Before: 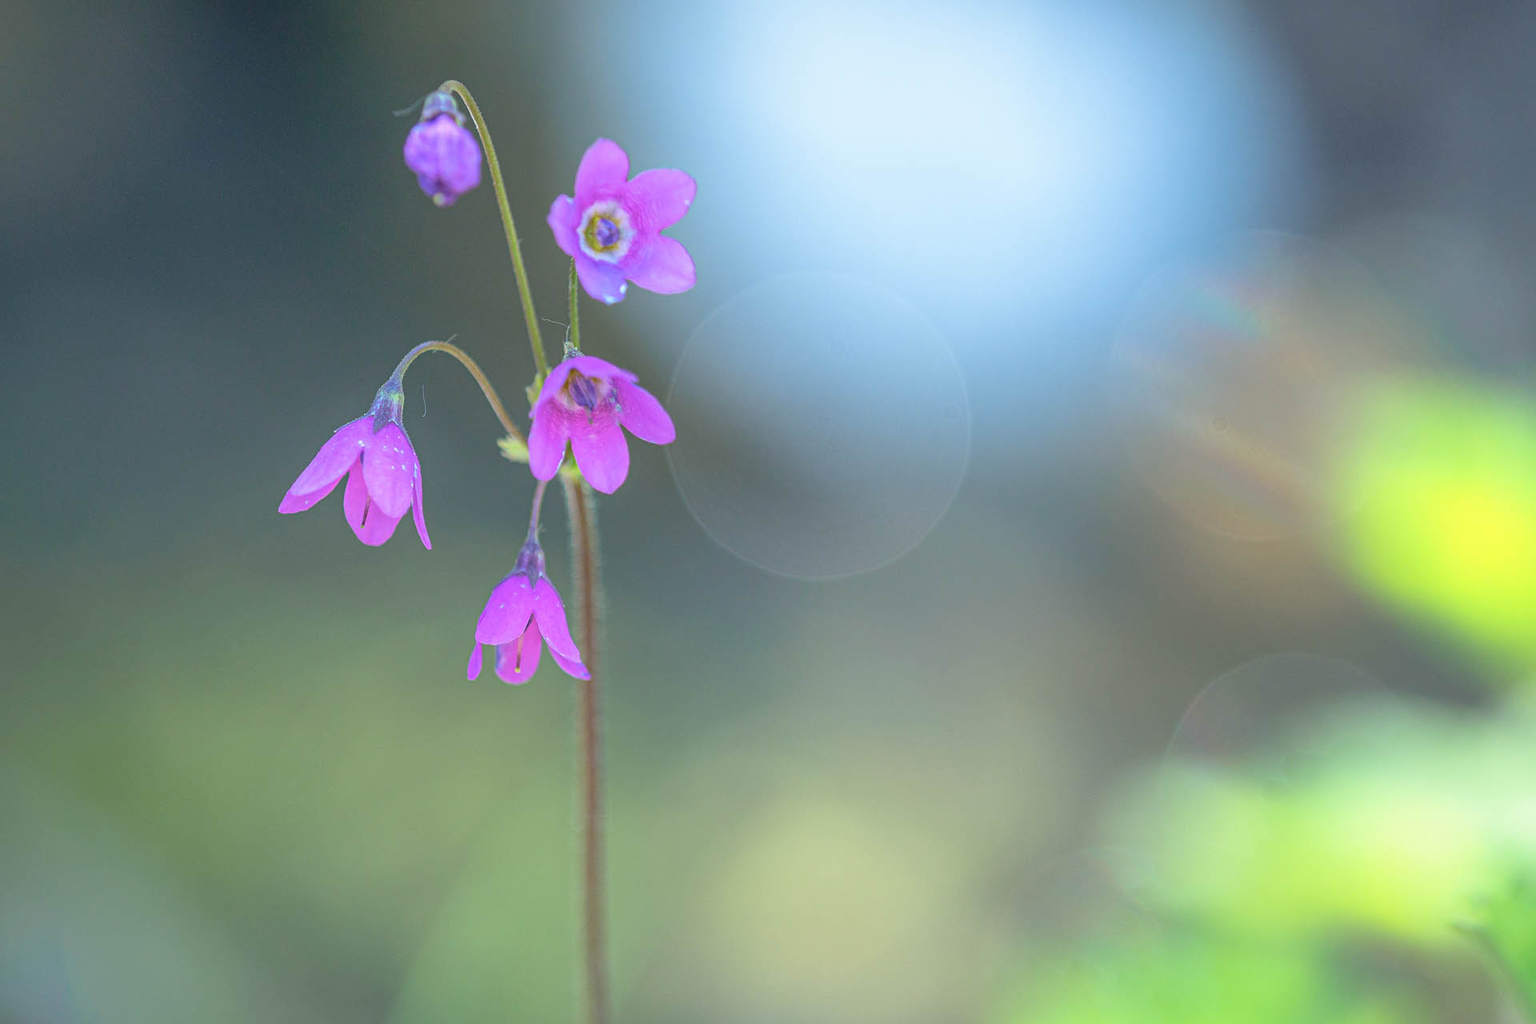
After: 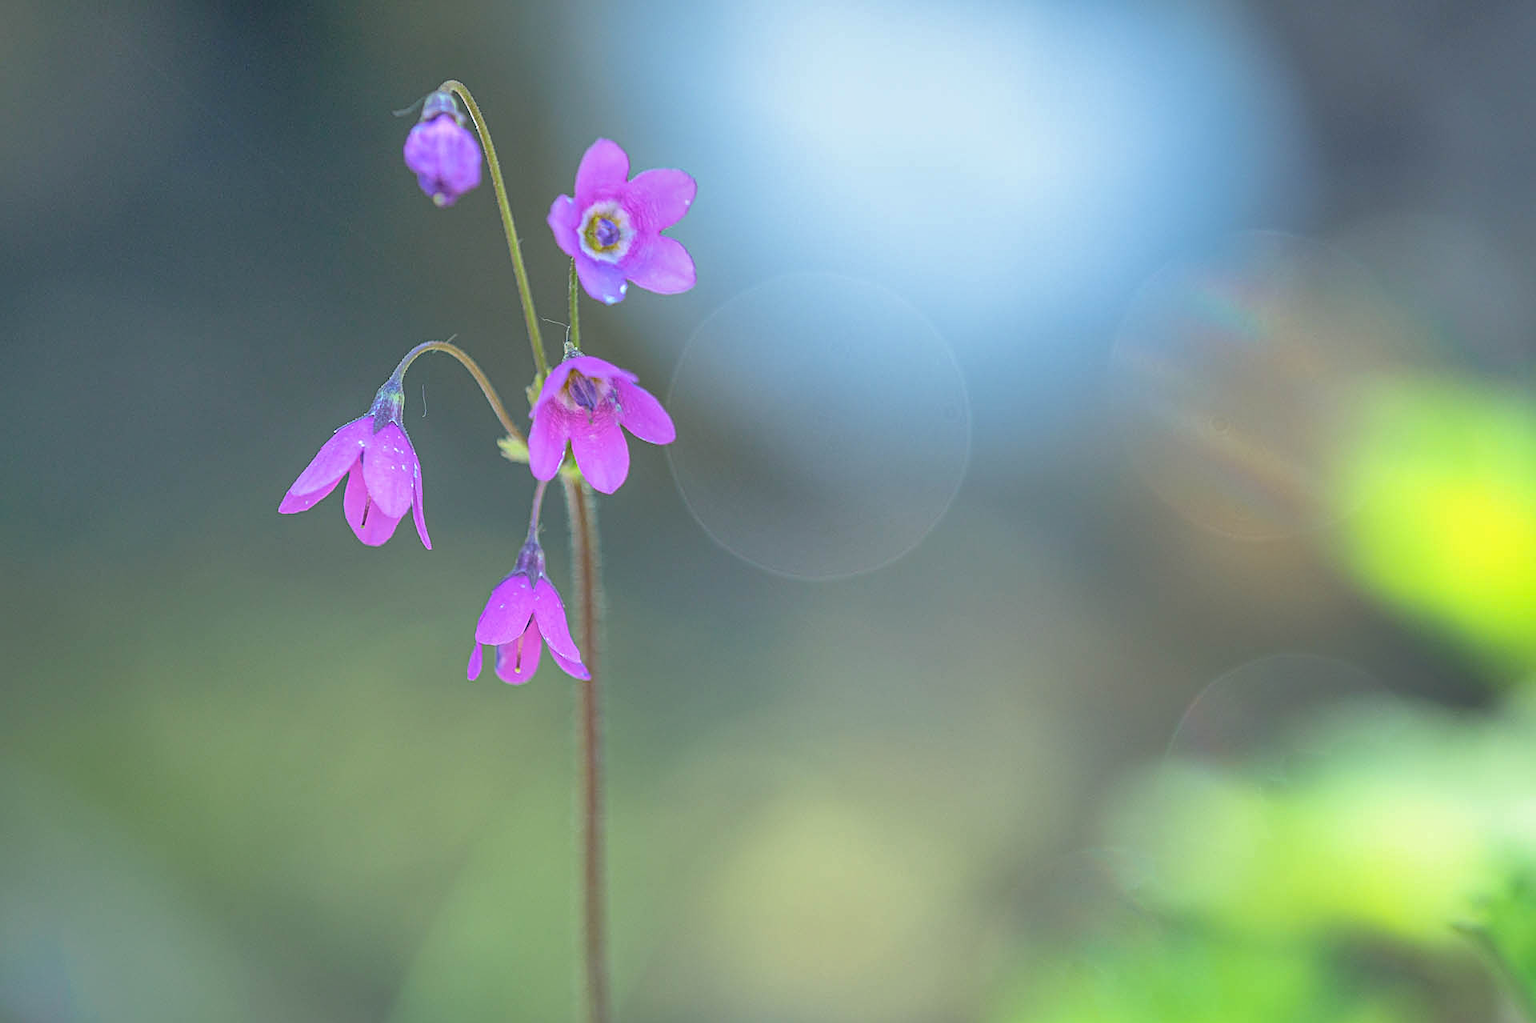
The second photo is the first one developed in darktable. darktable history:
shadows and highlights: radius 136.31, soften with gaussian
sharpen: on, module defaults
crop: bottom 0.063%
